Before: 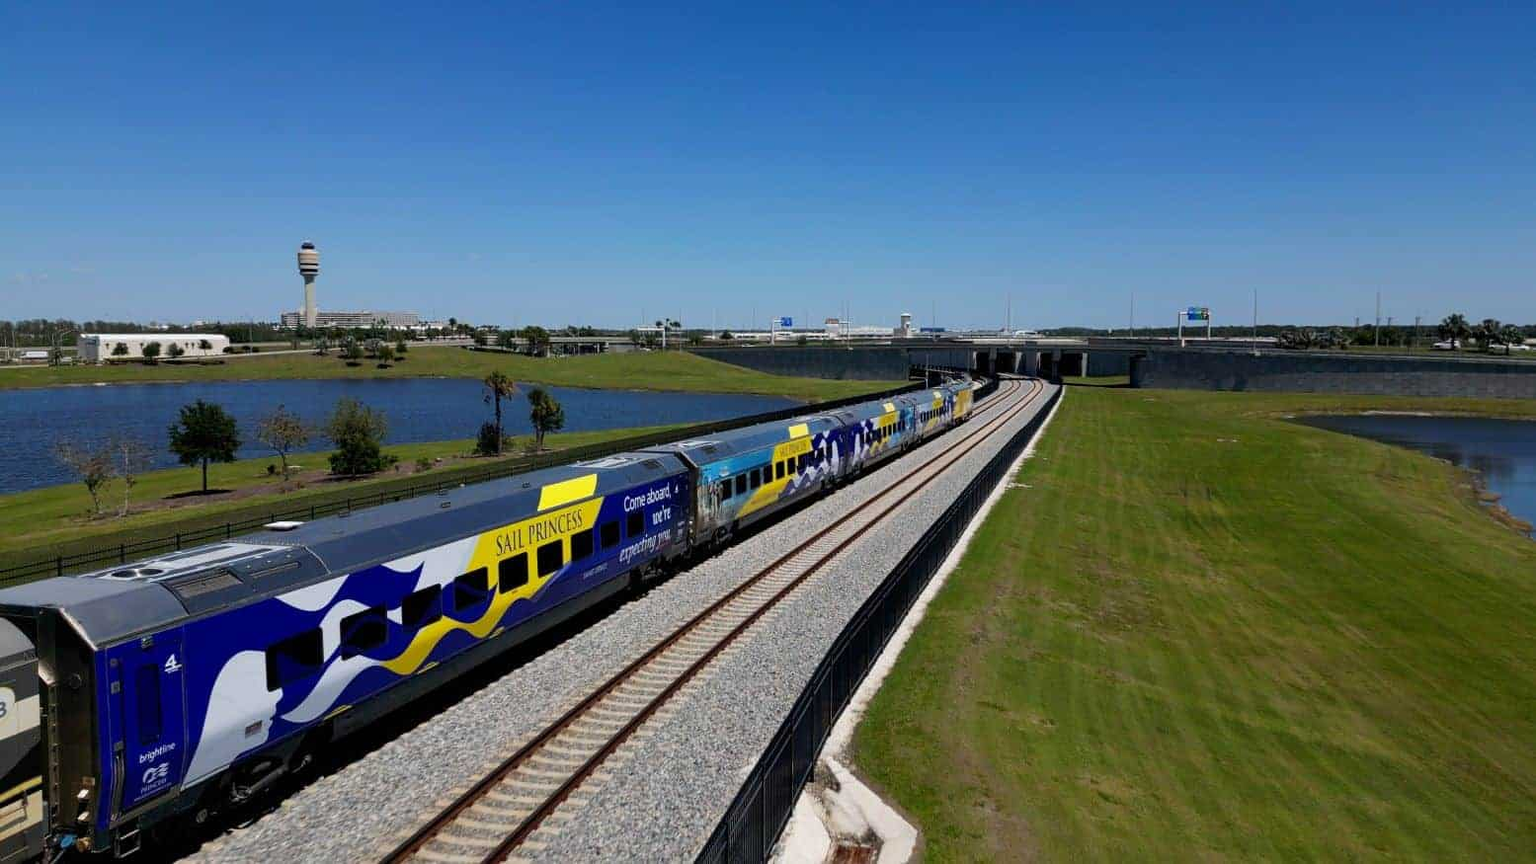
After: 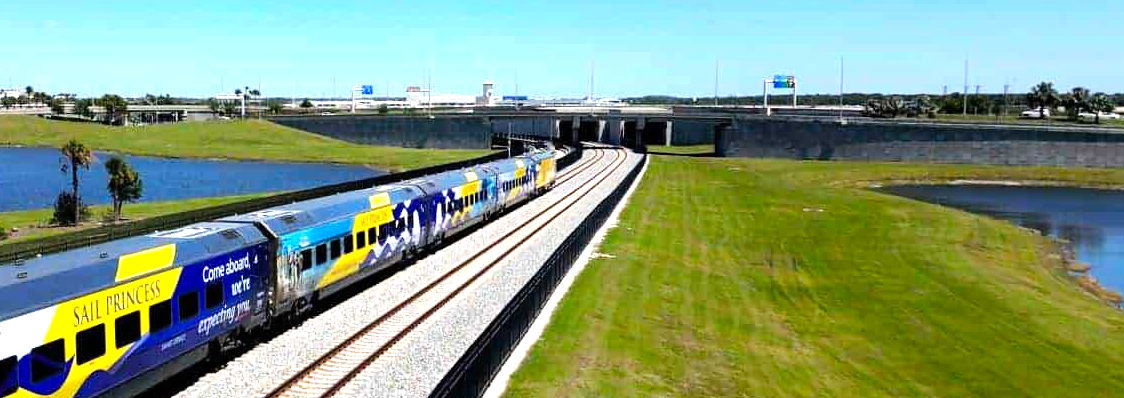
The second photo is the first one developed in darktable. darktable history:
color balance rgb: highlights gain › luminance 17.615%, linear chroma grading › global chroma 8.957%, perceptual saturation grading › global saturation -0.1%, perceptual brilliance grading › mid-tones 9.794%, perceptual brilliance grading › shadows 15.603%
tone equalizer: -8 EV -0.748 EV, -7 EV -0.728 EV, -6 EV -0.57 EV, -5 EV -0.364 EV, -3 EV 0.38 EV, -2 EV 0.6 EV, -1 EV 0.689 EV, +0 EV 0.737 EV
crop and rotate: left 27.705%, top 27.053%, bottom 27.413%
exposure: exposure 0.424 EV, compensate highlight preservation false
